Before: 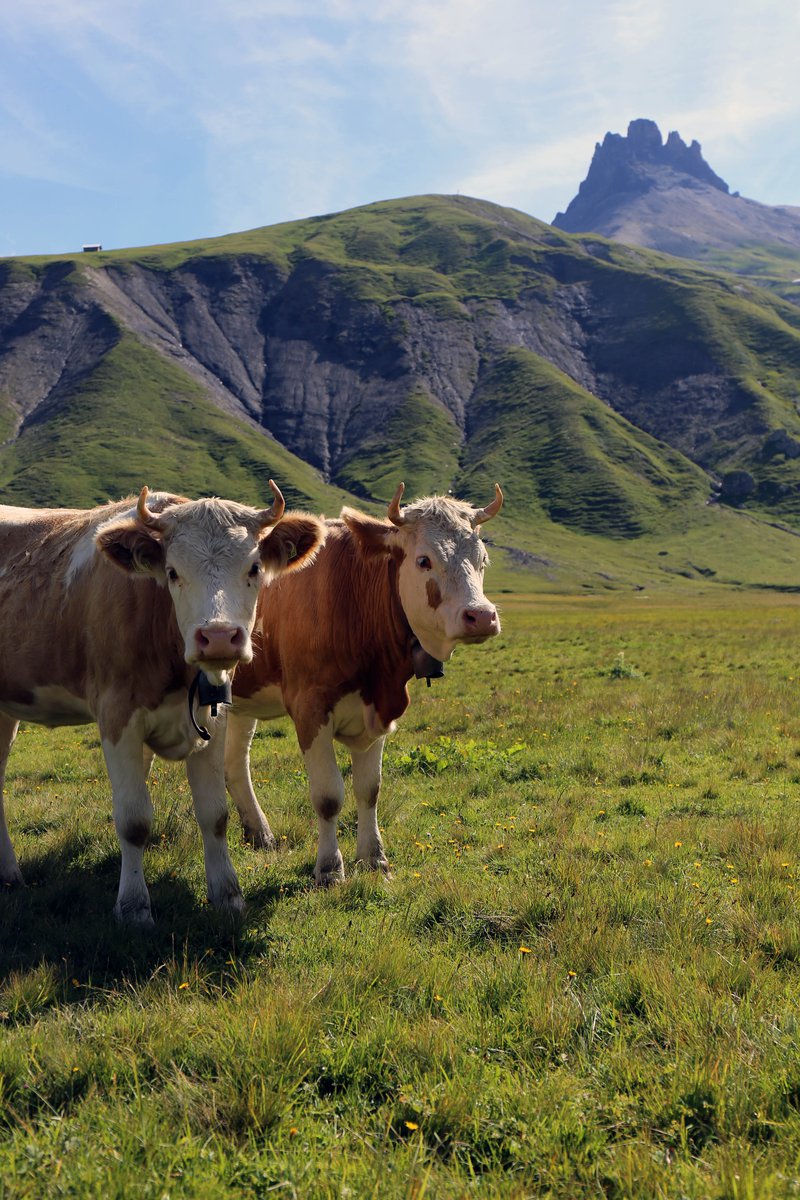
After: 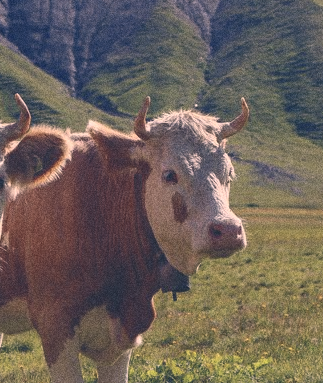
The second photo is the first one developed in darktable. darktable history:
color correction: highlights a* 14.46, highlights b* 5.85, shadows a* -5.53, shadows b* -15.24, saturation 0.85
crop: left 31.751%, top 32.172%, right 27.8%, bottom 35.83%
color balance: lift [1.01, 1, 1, 1], gamma [1.097, 1, 1, 1], gain [0.85, 1, 1, 1]
local contrast: on, module defaults
white balance: emerald 1
rgb curve: curves: ch0 [(0, 0) (0.072, 0.166) (0.217, 0.293) (0.414, 0.42) (1, 1)], compensate middle gray true, preserve colors basic power
grain: coarseness 0.09 ISO, strength 40%
